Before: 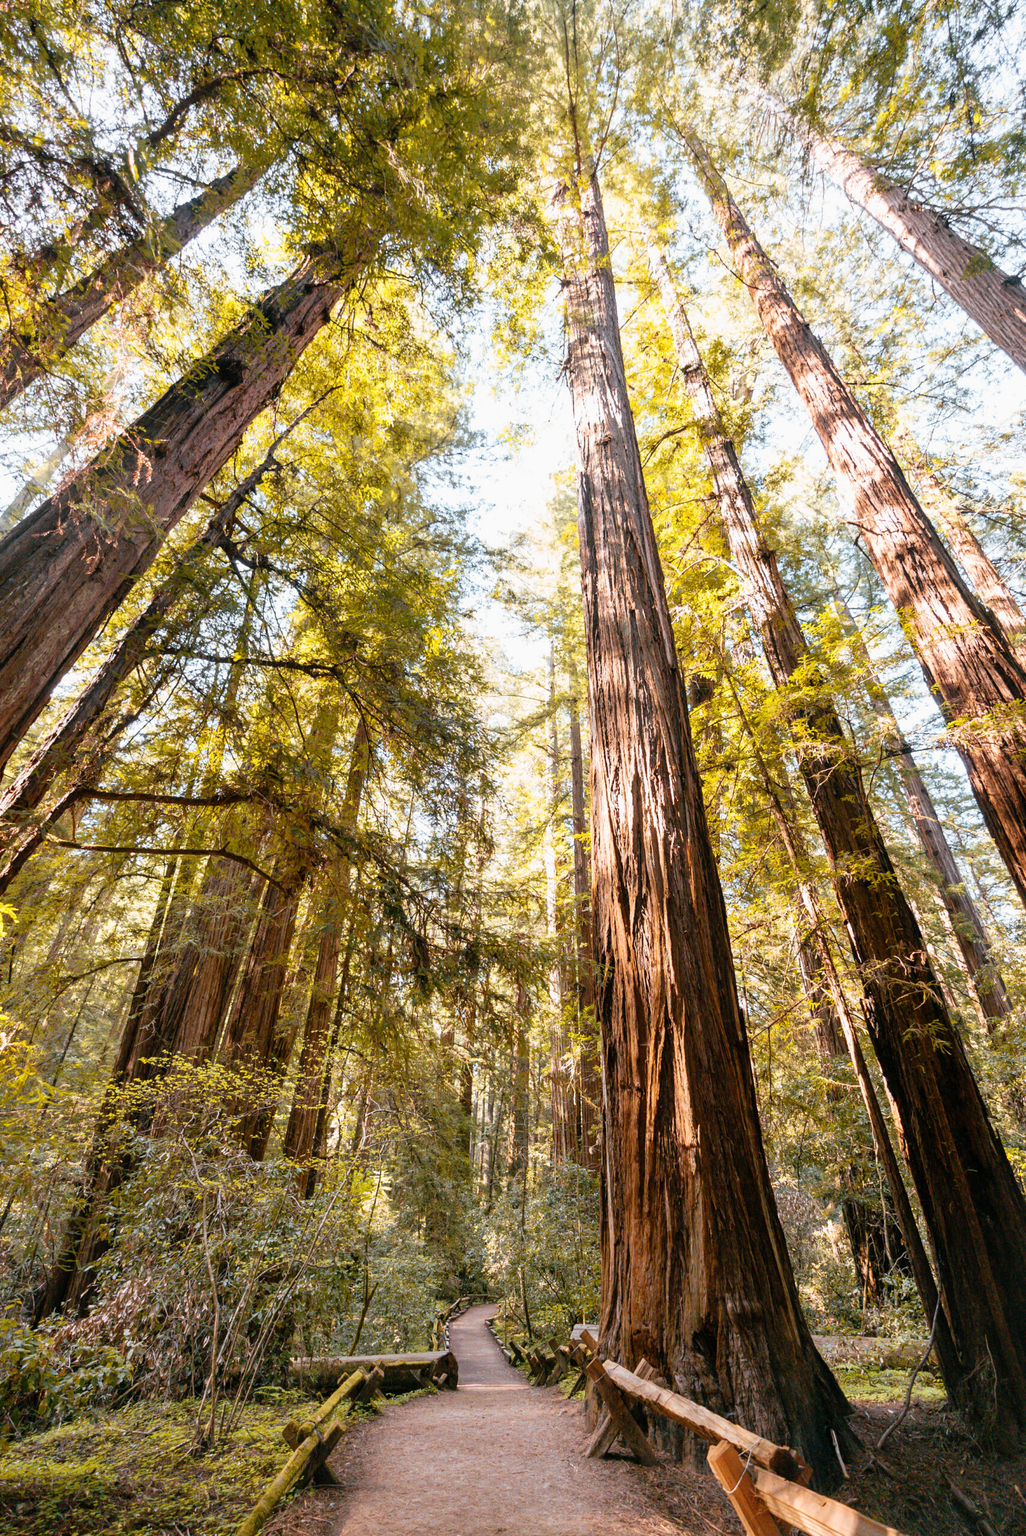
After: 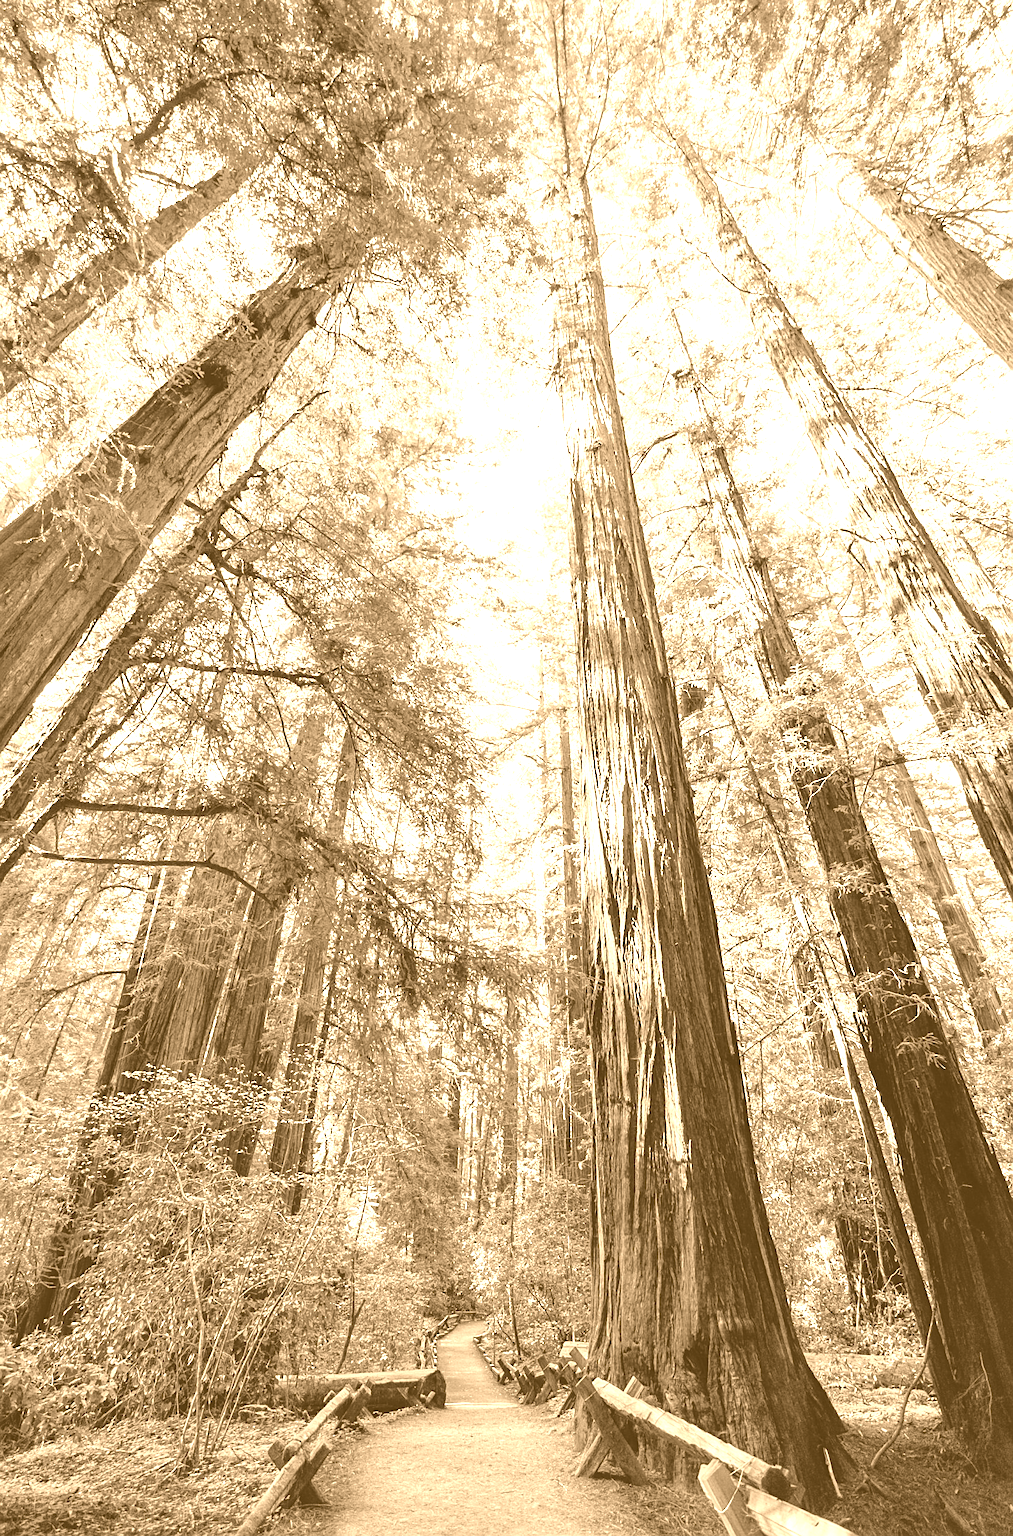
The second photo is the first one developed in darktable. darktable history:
colorize: hue 28.8°, source mix 100%
crop and rotate: left 1.774%, right 0.633%, bottom 1.28%
sharpen: on, module defaults
color correction: highlights a* -10.77, highlights b* 9.8, saturation 1.72
